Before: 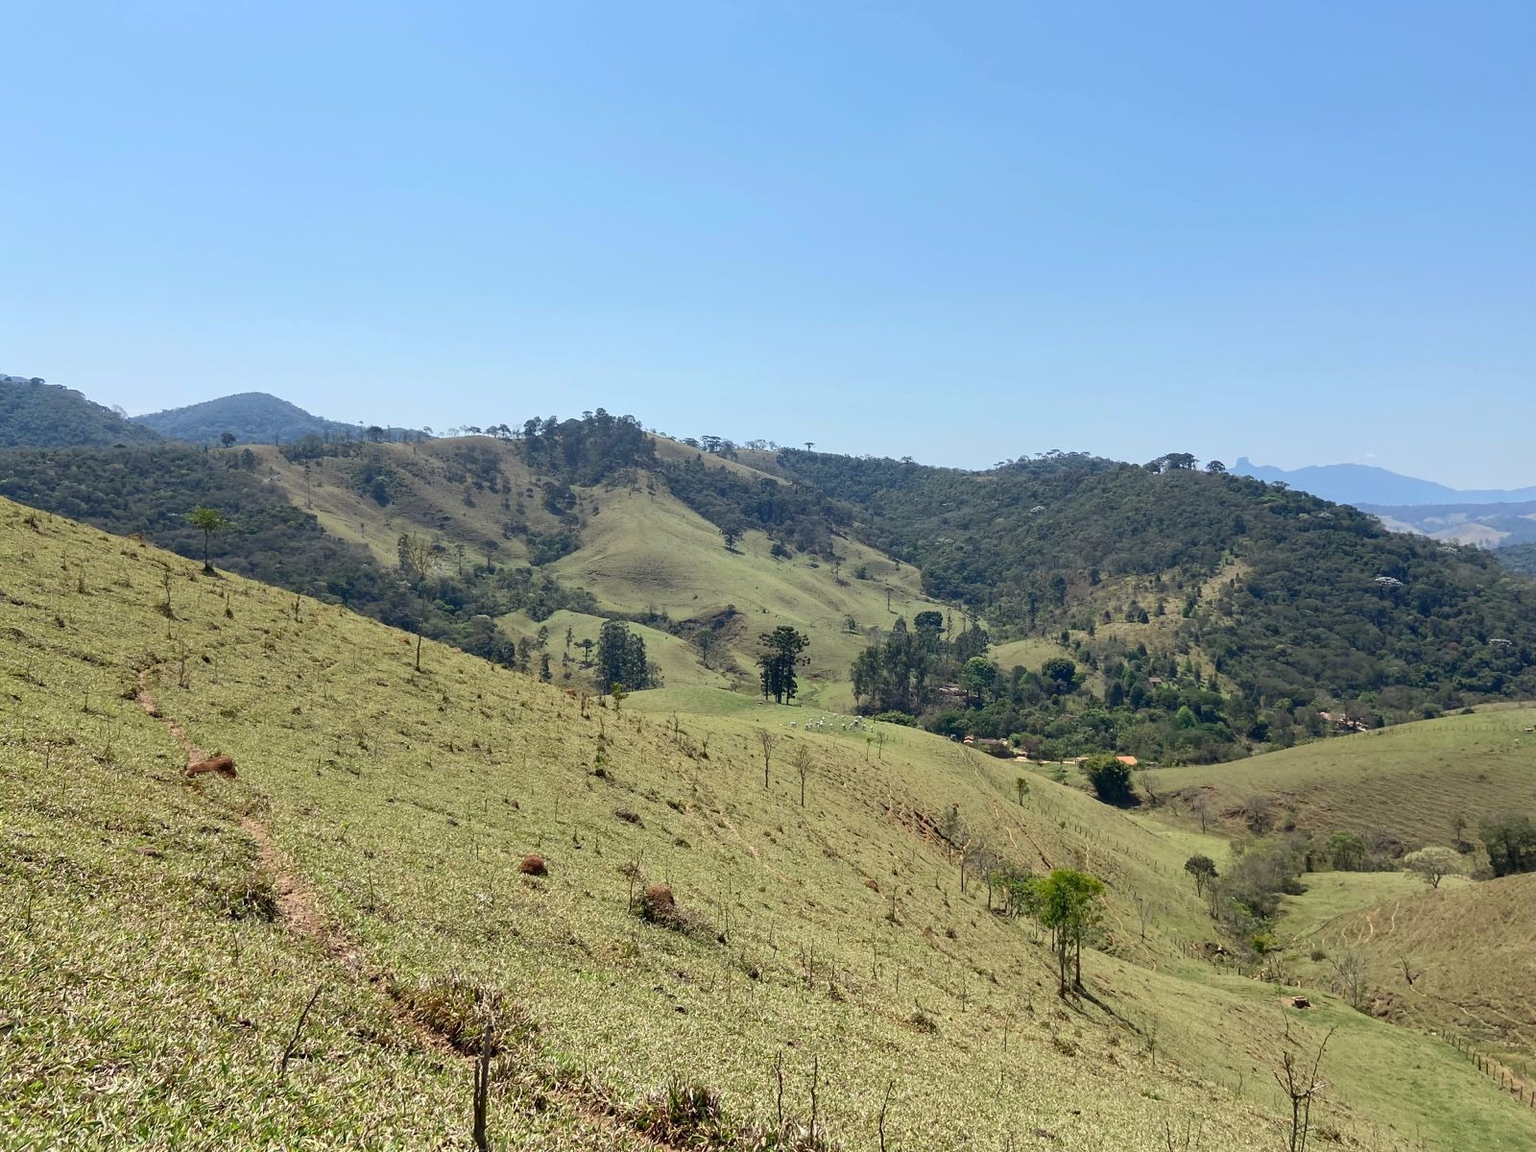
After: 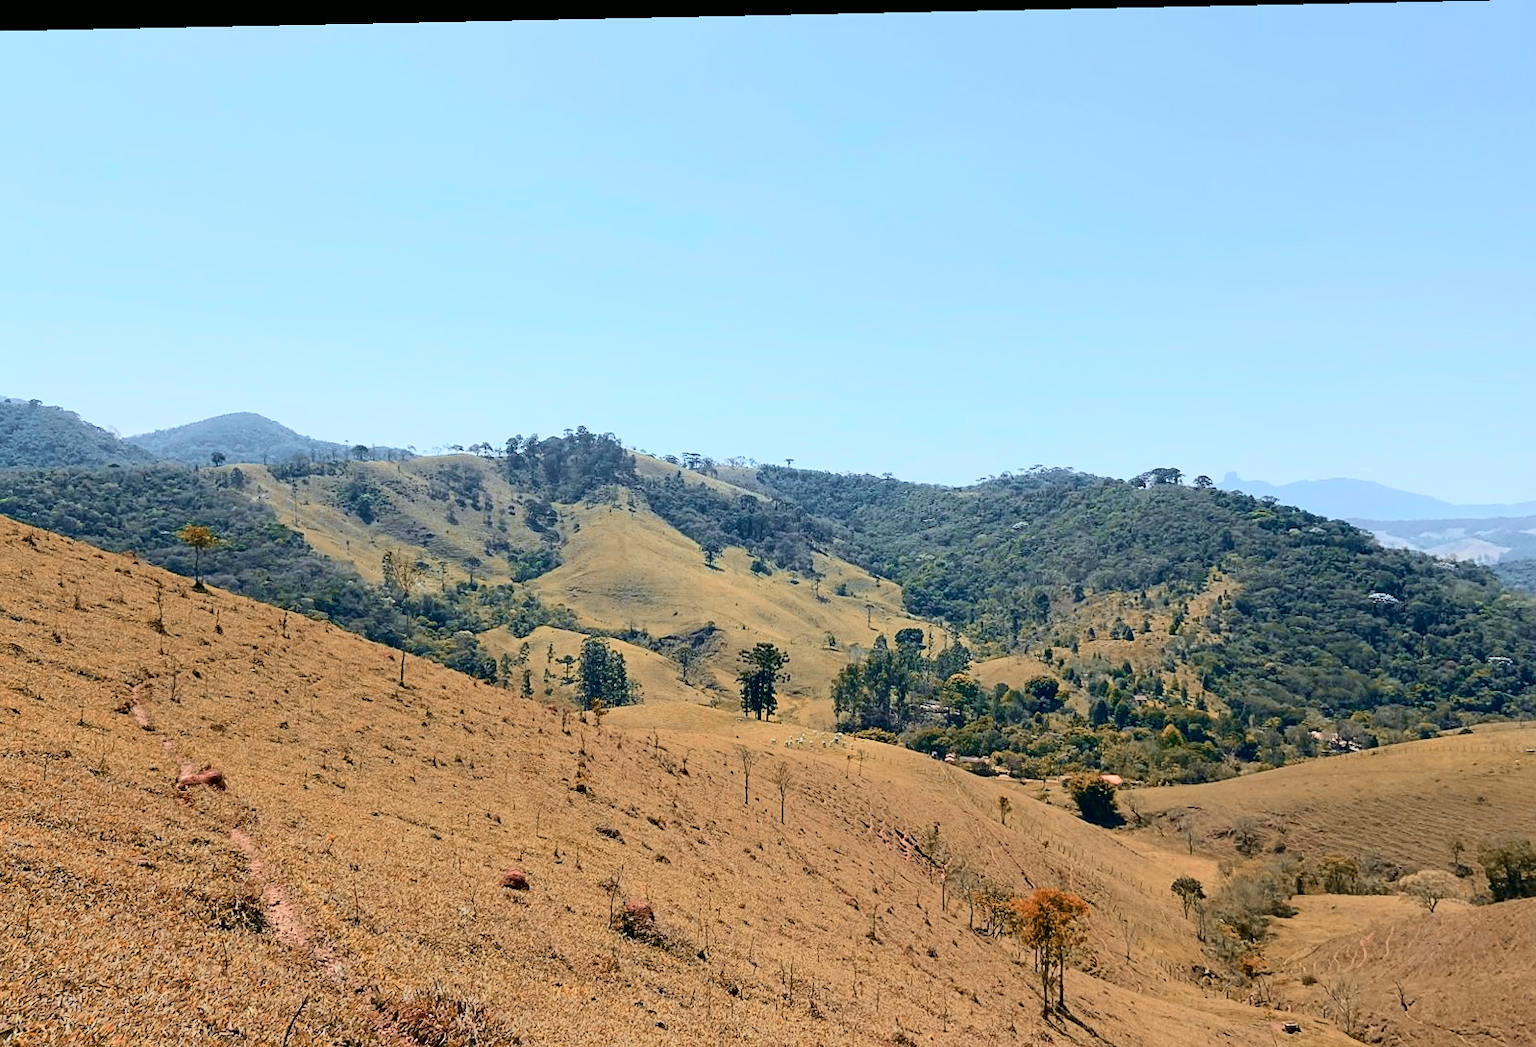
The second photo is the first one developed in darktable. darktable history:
tone curve: curves: ch0 [(0, 0) (0.114, 0.083) (0.291, 0.3) (0.447, 0.535) (0.602, 0.712) (0.772, 0.864) (0.999, 0.978)]; ch1 [(0, 0) (0.389, 0.352) (0.458, 0.433) (0.486, 0.474) (0.509, 0.505) (0.535, 0.541) (0.555, 0.557) (0.677, 0.724) (1, 1)]; ch2 [(0, 0) (0.369, 0.388) (0.449, 0.431) (0.501, 0.5) (0.528, 0.552) (0.561, 0.596) (0.697, 0.721) (1, 1)], color space Lab, independent channels, preserve colors none
color zones: curves: ch0 [(0.006, 0.385) (0.143, 0.563) (0.243, 0.321) (0.352, 0.464) (0.516, 0.456) (0.625, 0.5) (0.75, 0.5) (0.875, 0.5)]; ch1 [(0, 0.5) (0.134, 0.504) (0.246, 0.463) (0.421, 0.515) (0.5, 0.56) (0.625, 0.5) (0.75, 0.5) (0.875, 0.5)]; ch2 [(0, 0.5) (0.131, 0.426) (0.307, 0.289) (0.38, 0.188) (0.513, 0.216) (0.625, 0.548) (0.75, 0.468) (0.838, 0.396) (0.971, 0.311)]
sharpen: amount 0.2
exposure: exposure 0.178 EV, compensate exposure bias true, compensate highlight preservation false
filmic rgb: black relative exposure -9.5 EV, white relative exposure 3.02 EV, hardness 6.12
crop and rotate: top 0%, bottom 11.49%
rotate and perspective: lens shift (horizontal) -0.055, automatic cropping off
